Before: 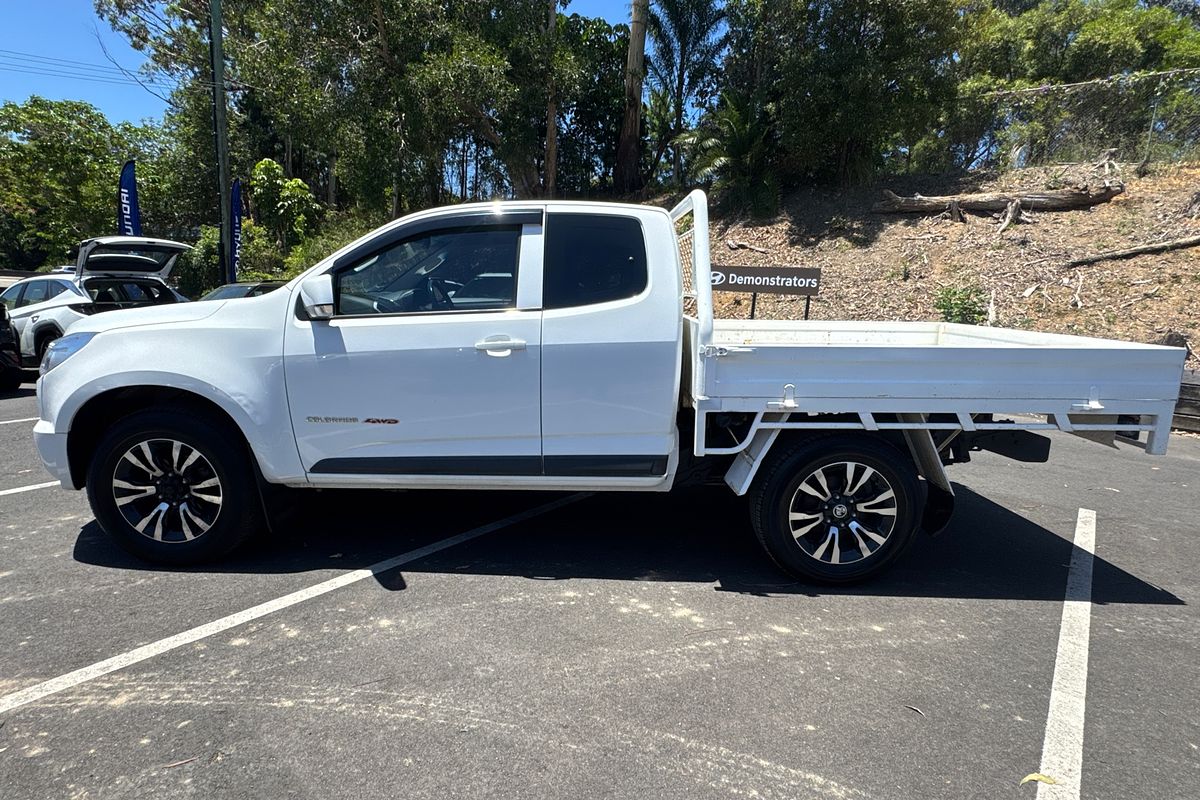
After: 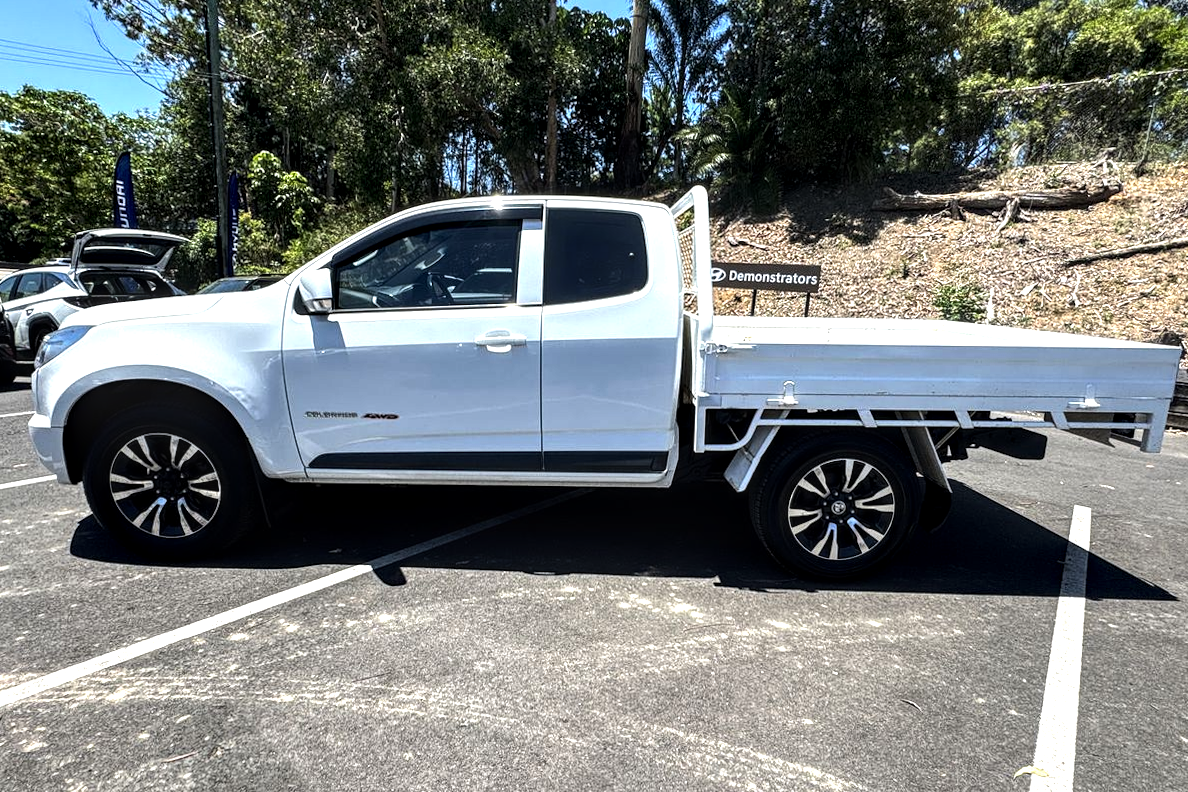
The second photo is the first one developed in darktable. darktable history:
rotate and perspective: rotation 0.174°, lens shift (vertical) 0.013, lens shift (horizontal) 0.019, shear 0.001, automatic cropping original format, crop left 0.007, crop right 0.991, crop top 0.016, crop bottom 0.997
exposure: exposure -0.05 EV
tone equalizer: -8 EV -0.75 EV, -7 EV -0.7 EV, -6 EV -0.6 EV, -5 EV -0.4 EV, -3 EV 0.4 EV, -2 EV 0.6 EV, -1 EV 0.7 EV, +0 EV 0.75 EV, edges refinement/feathering 500, mask exposure compensation -1.57 EV, preserve details no
local contrast: detail 150%
